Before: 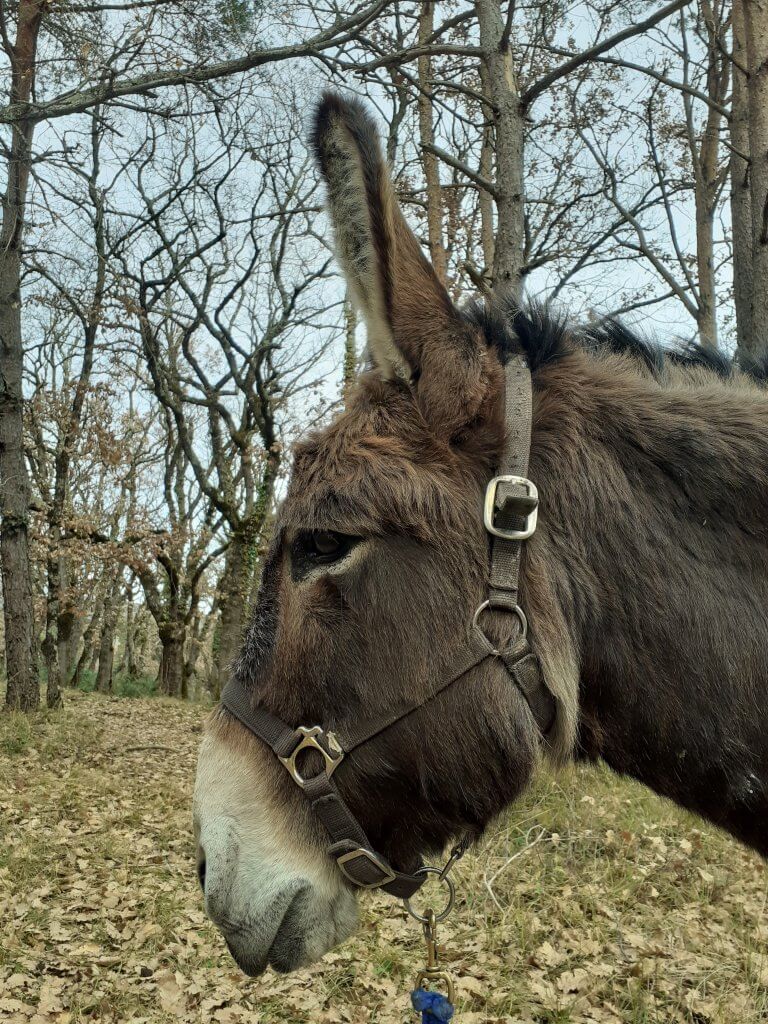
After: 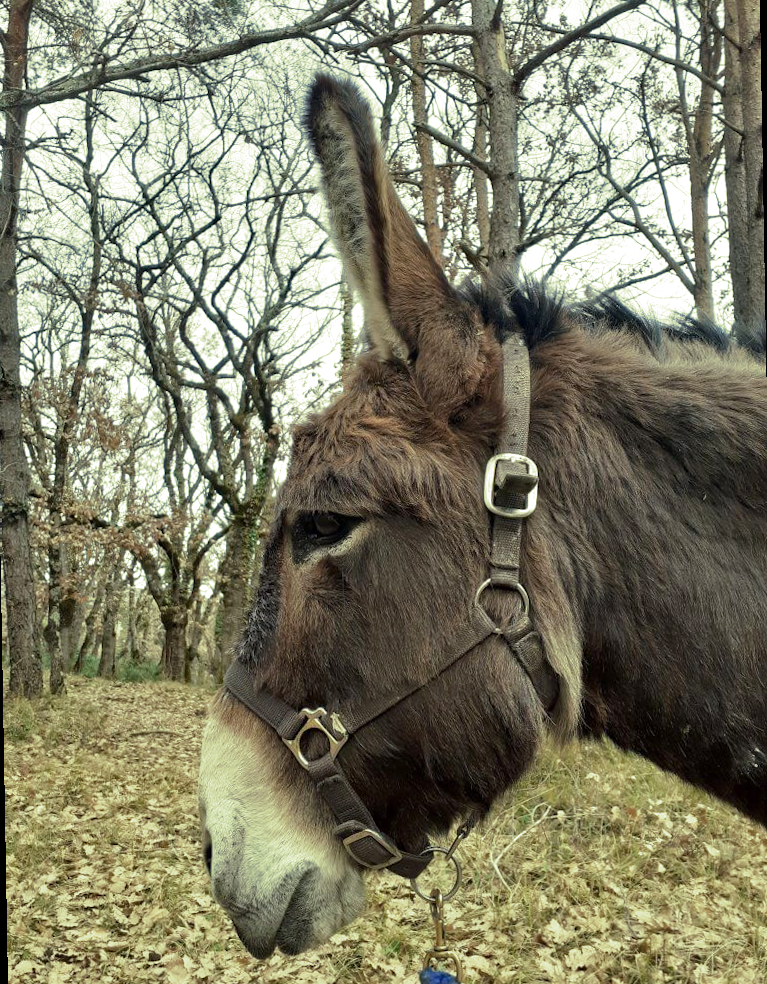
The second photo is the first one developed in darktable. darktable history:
exposure: exposure 0.4 EV, compensate highlight preservation false
split-toning: shadows › hue 290.82°, shadows › saturation 0.34, highlights › saturation 0.38, balance 0, compress 50%
rotate and perspective: rotation -1°, crop left 0.011, crop right 0.989, crop top 0.025, crop bottom 0.975
